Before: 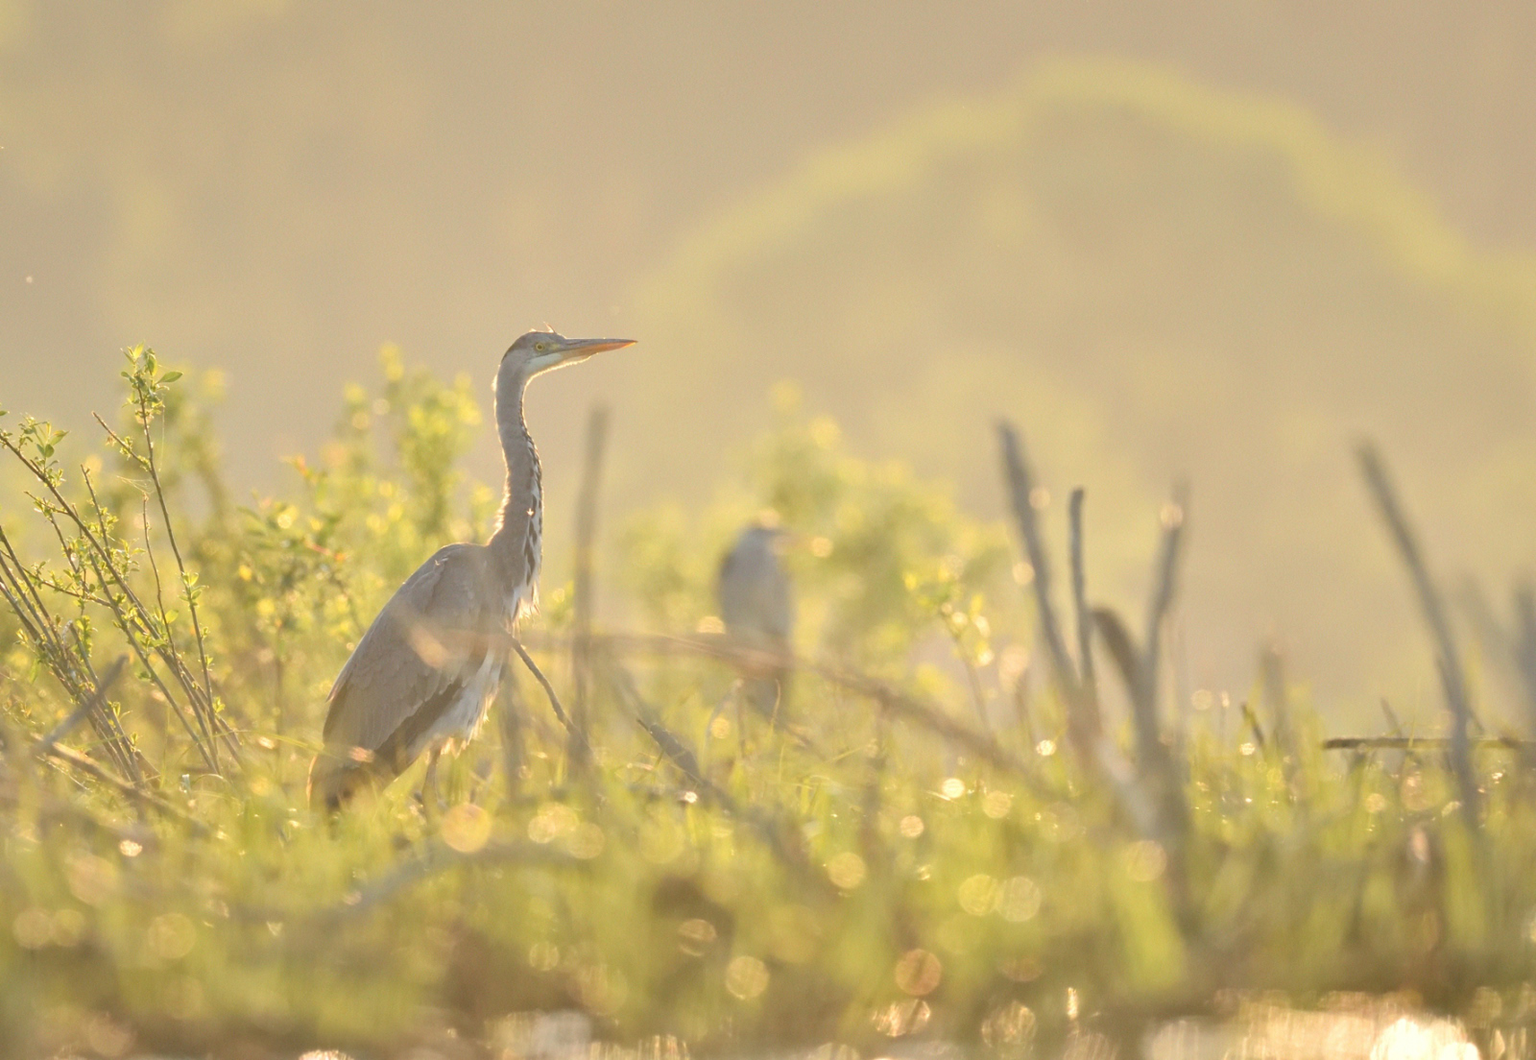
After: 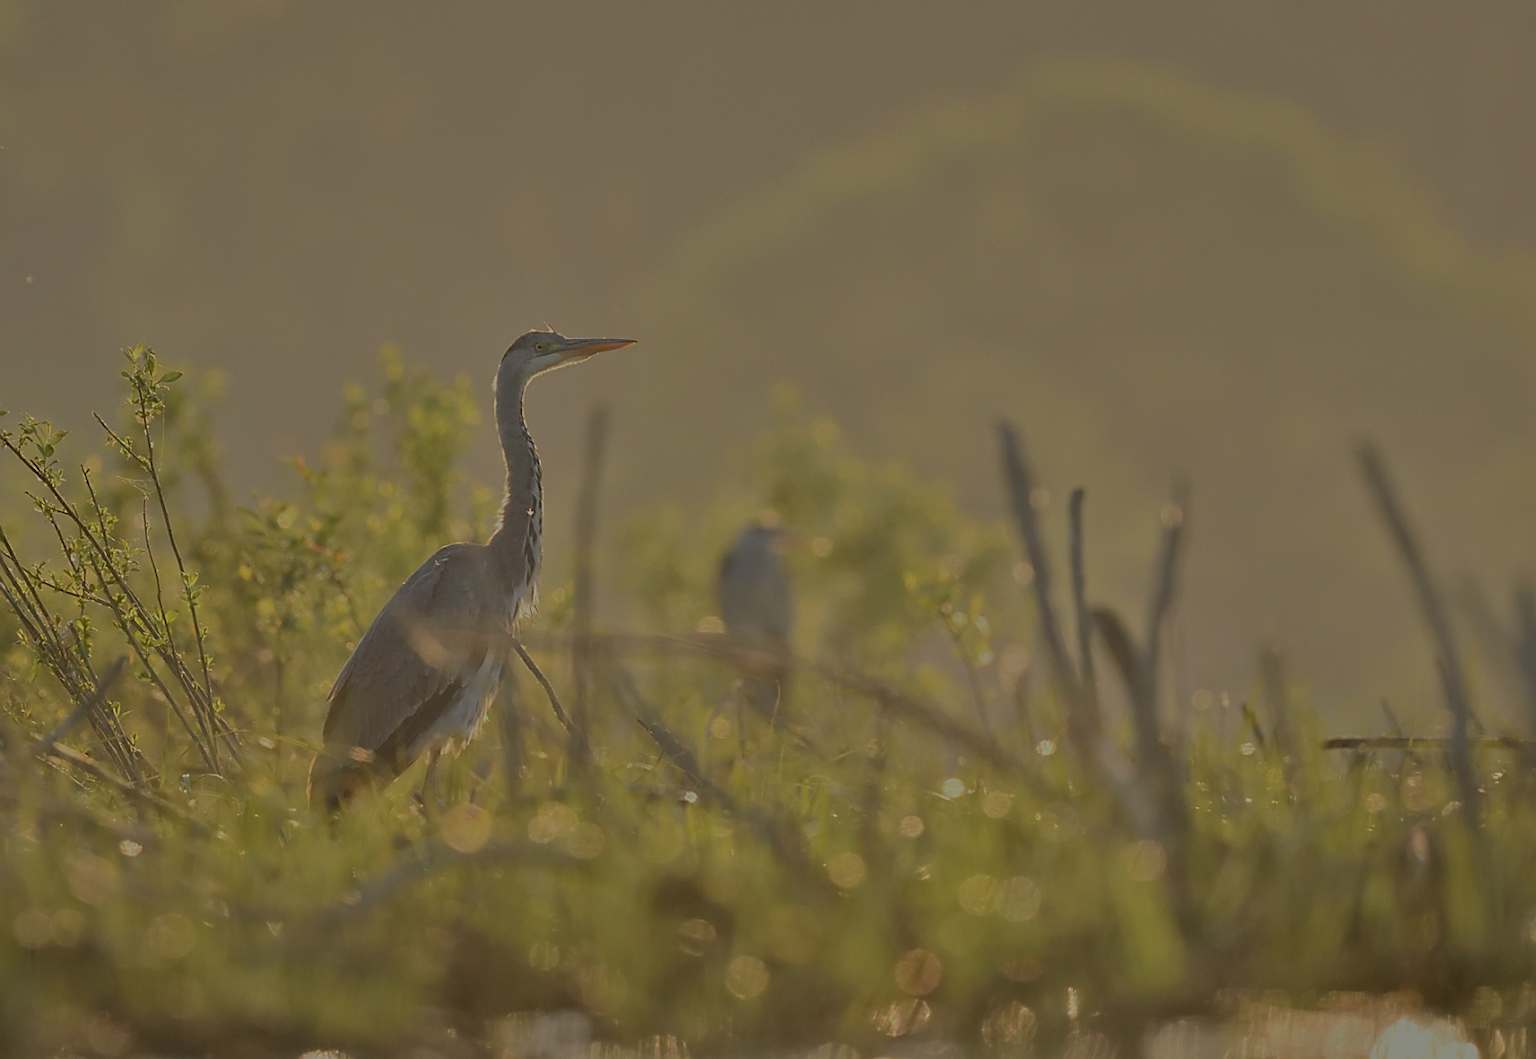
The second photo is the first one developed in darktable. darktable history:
tone equalizer: -8 EV -1.99 EV, -7 EV -1.99 EV, -6 EV -2 EV, -5 EV -1.99 EV, -4 EV -2 EV, -3 EV -2 EV, -2 EV -2 EV, -1 EV -1.61 EV, +0 EV -1.97 EV
sharpen: radius 1.347, amount 1.247, threshold 0.69
